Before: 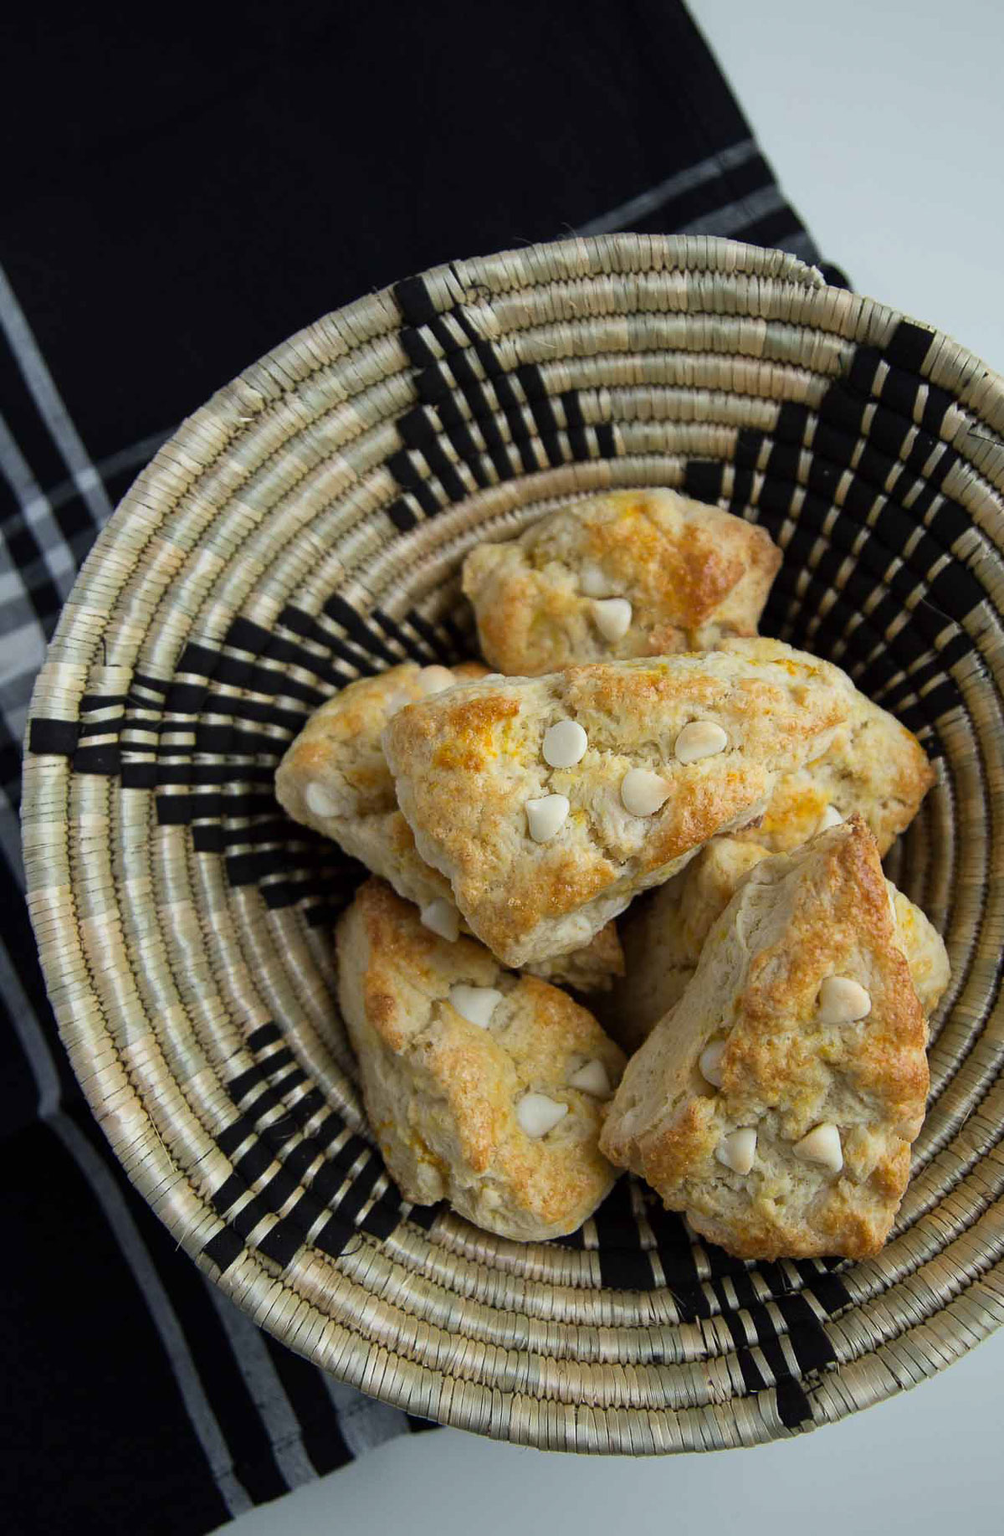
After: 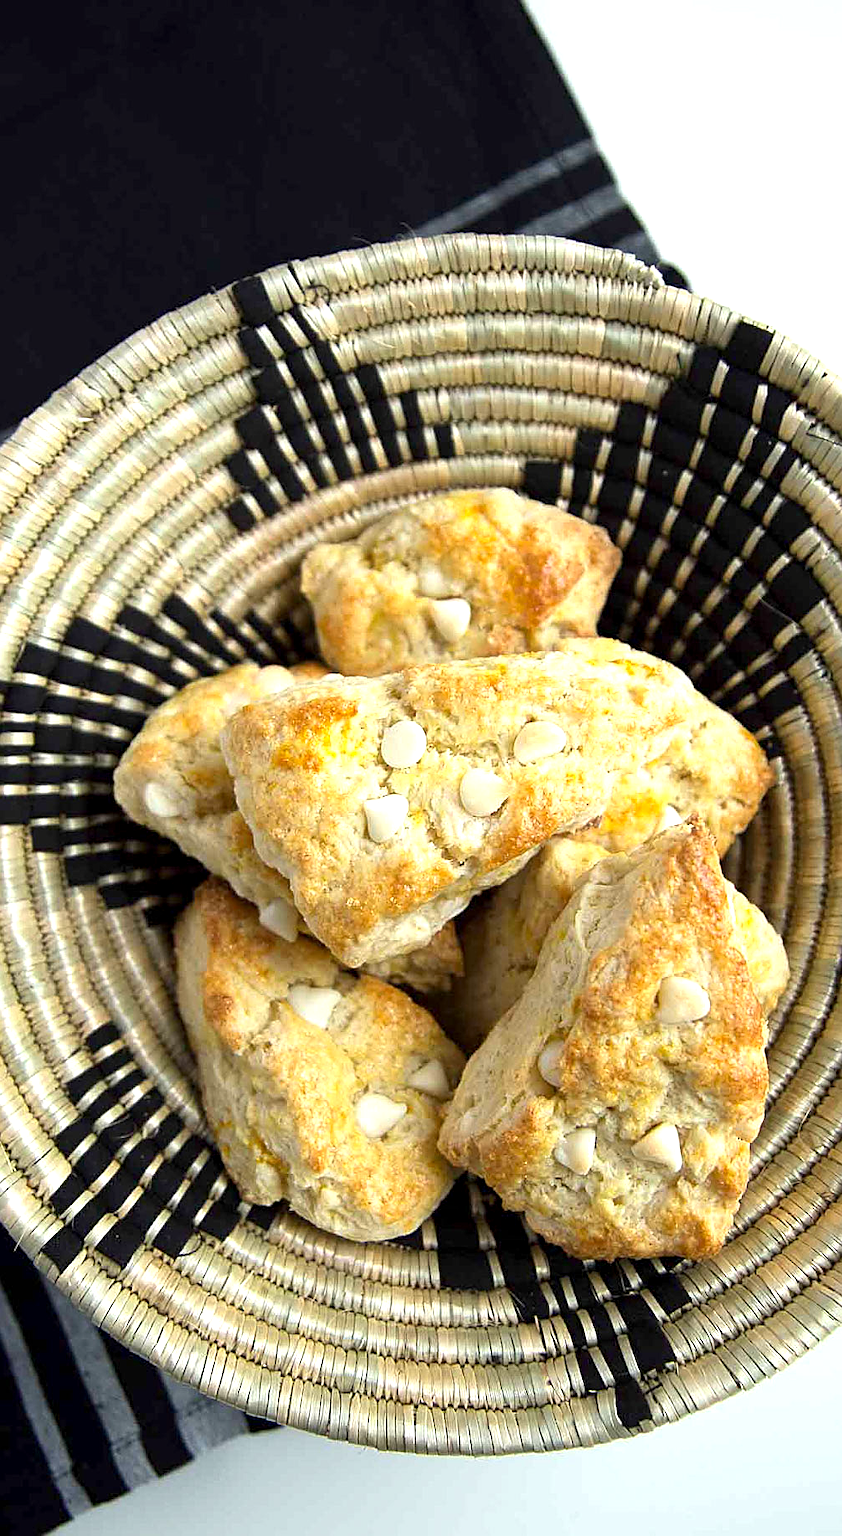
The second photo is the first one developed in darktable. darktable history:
sharpen: on, module defaults
exposure: black level correction 0.001, exposure 1.116 EV, compensate highlight preservation false
crop: left 16.145%
color correction: highlights b* 3
